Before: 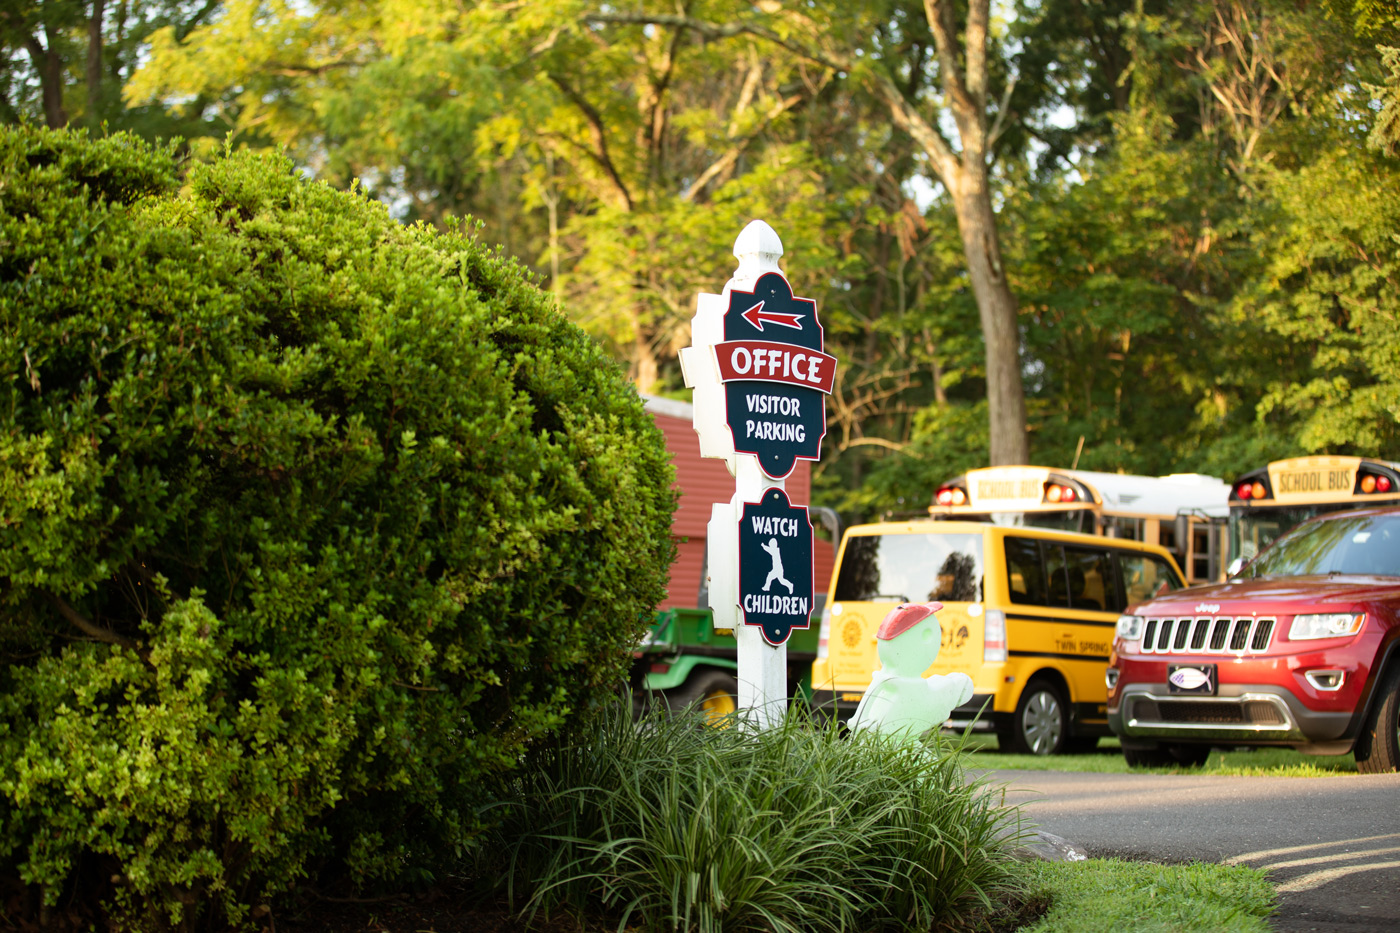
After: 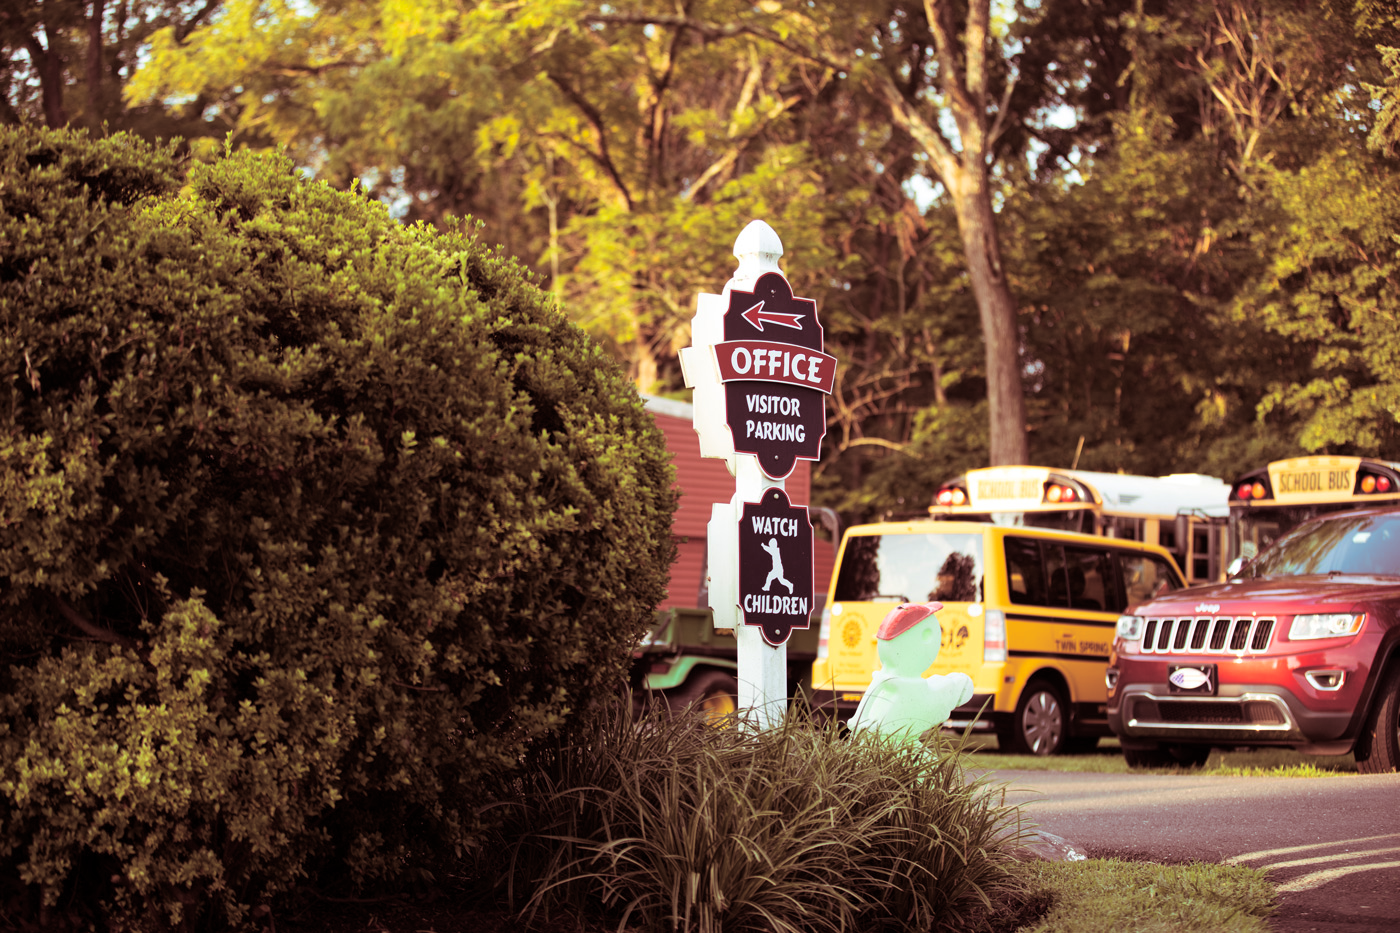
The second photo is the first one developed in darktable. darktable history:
split-toning: highlights › hue 187.2°, highlights › saturation 0.83, balance -68.05, compress 56.43%
contrast brightness saturation: contrast 0.04, saturation 0.07
